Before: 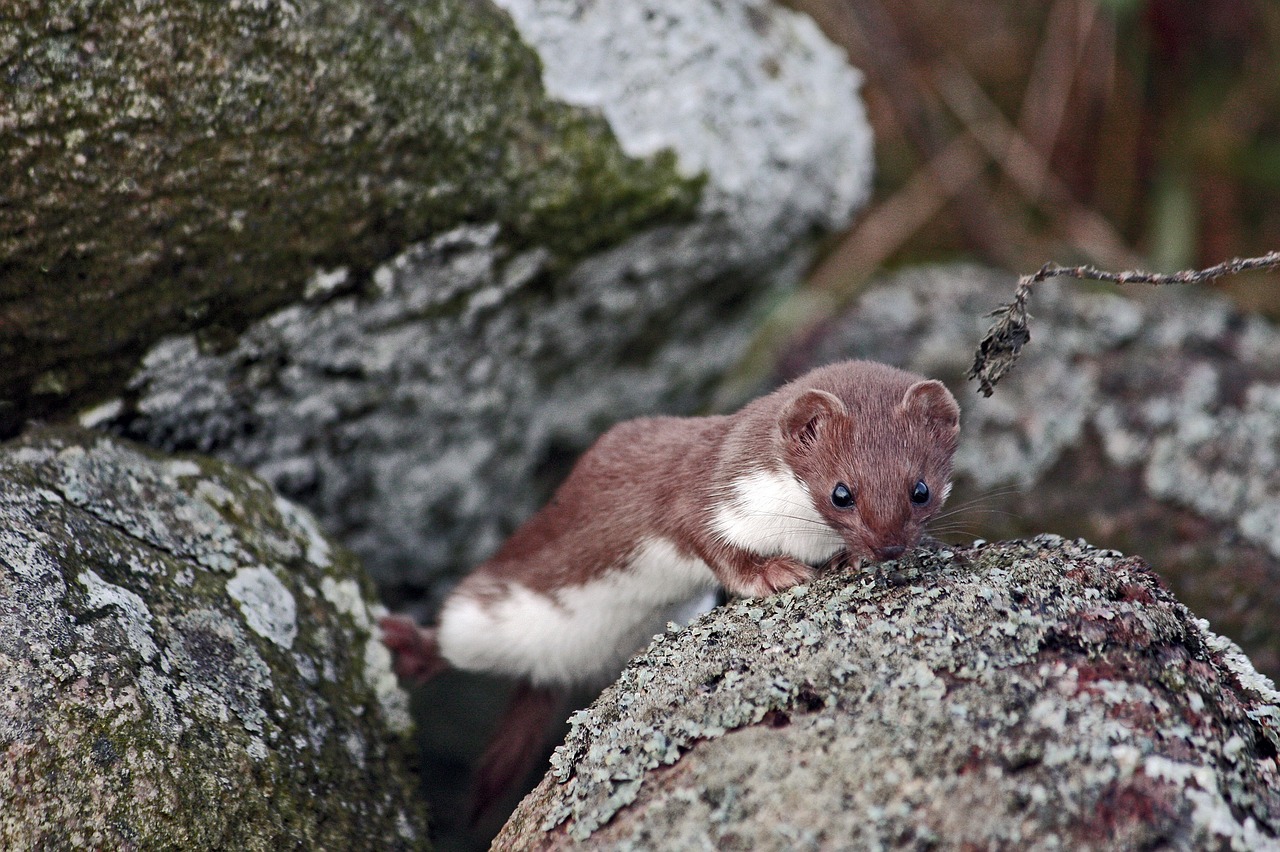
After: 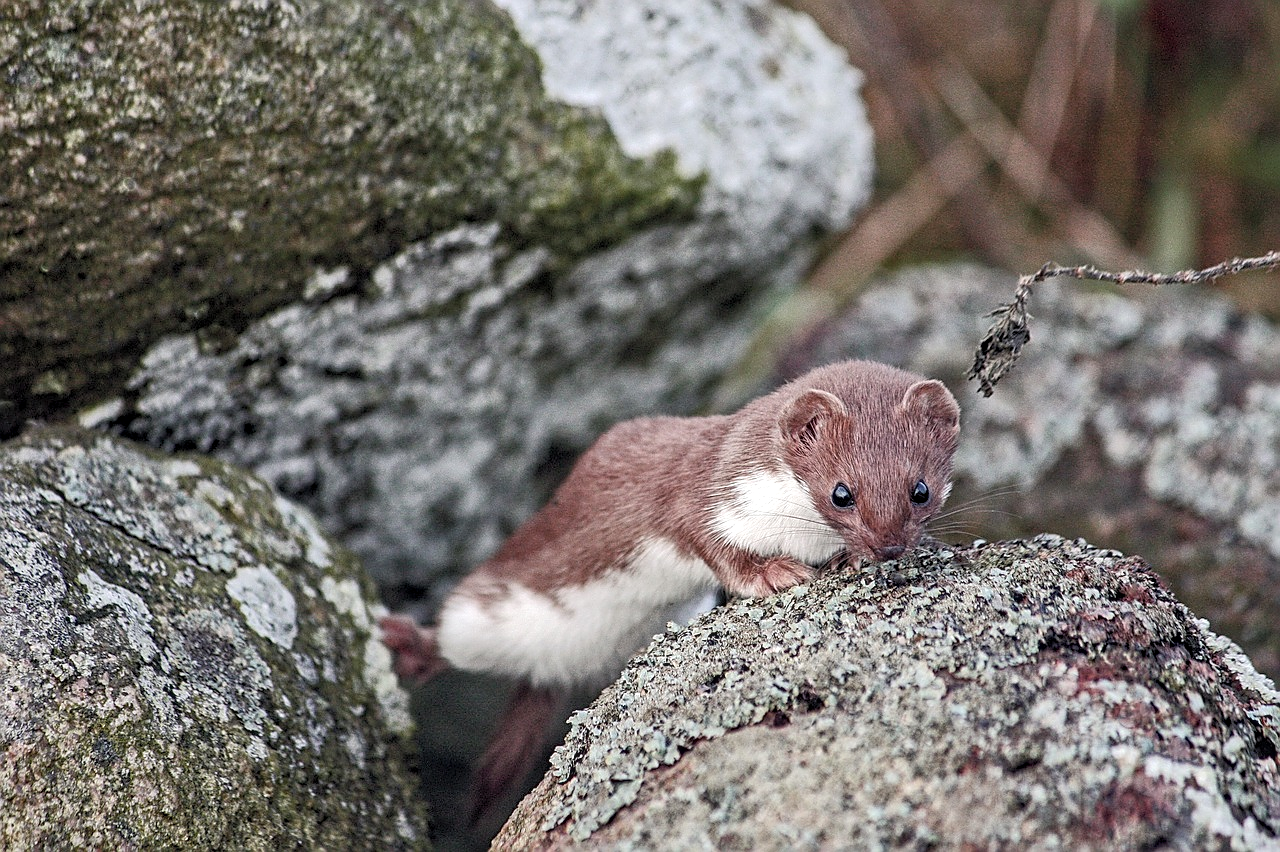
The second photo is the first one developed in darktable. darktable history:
contrast brightness saturation: brightness 0.15
local contrast: on, module defaults
sharpen: on, module defaults
